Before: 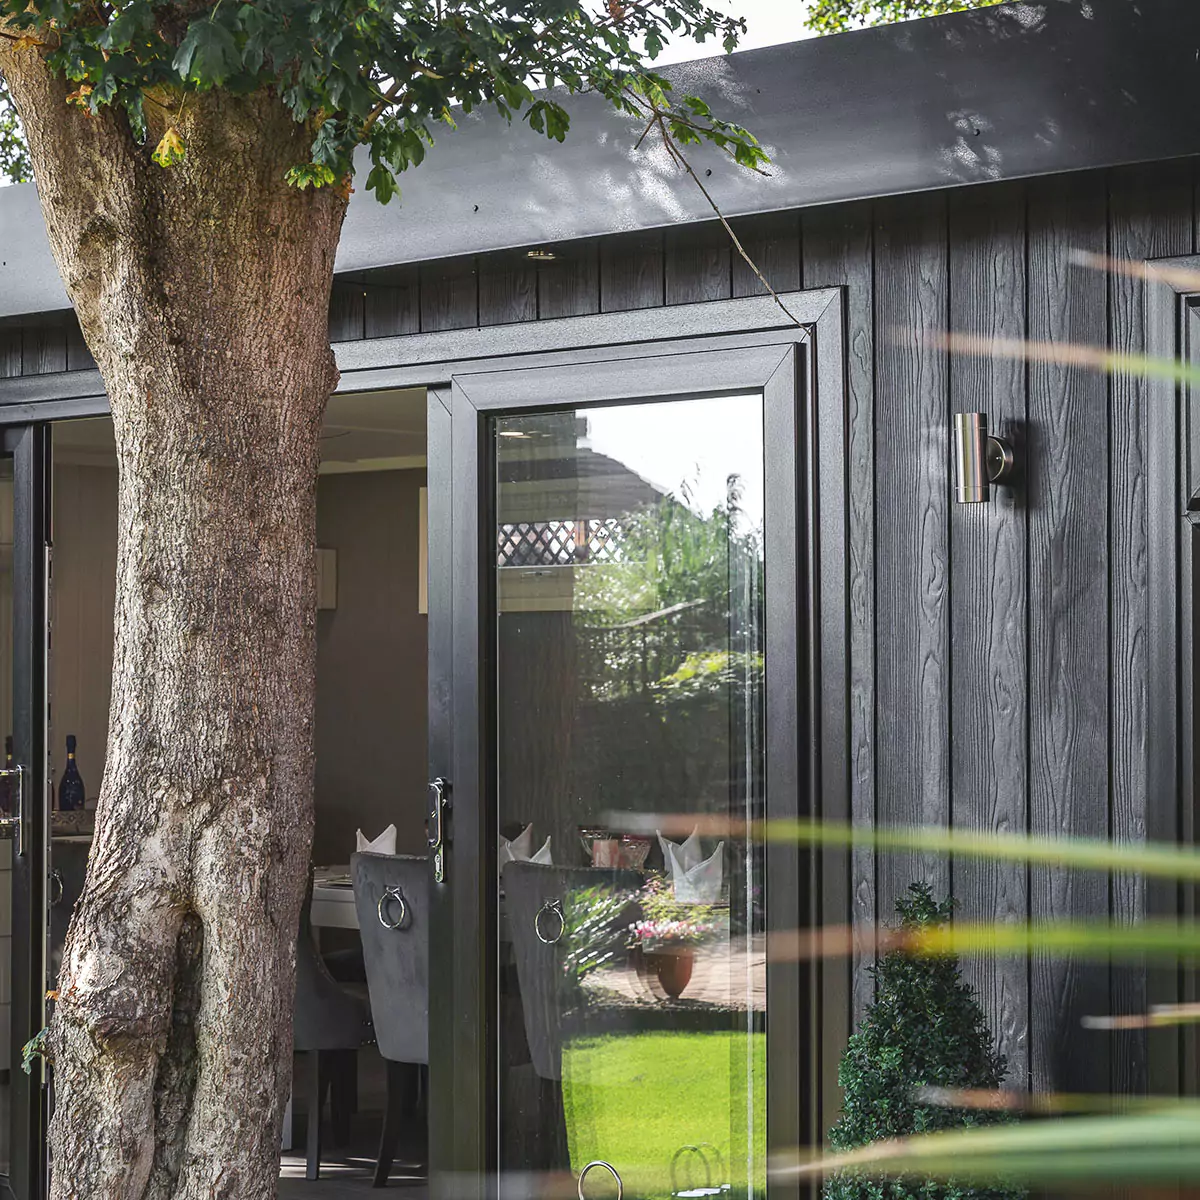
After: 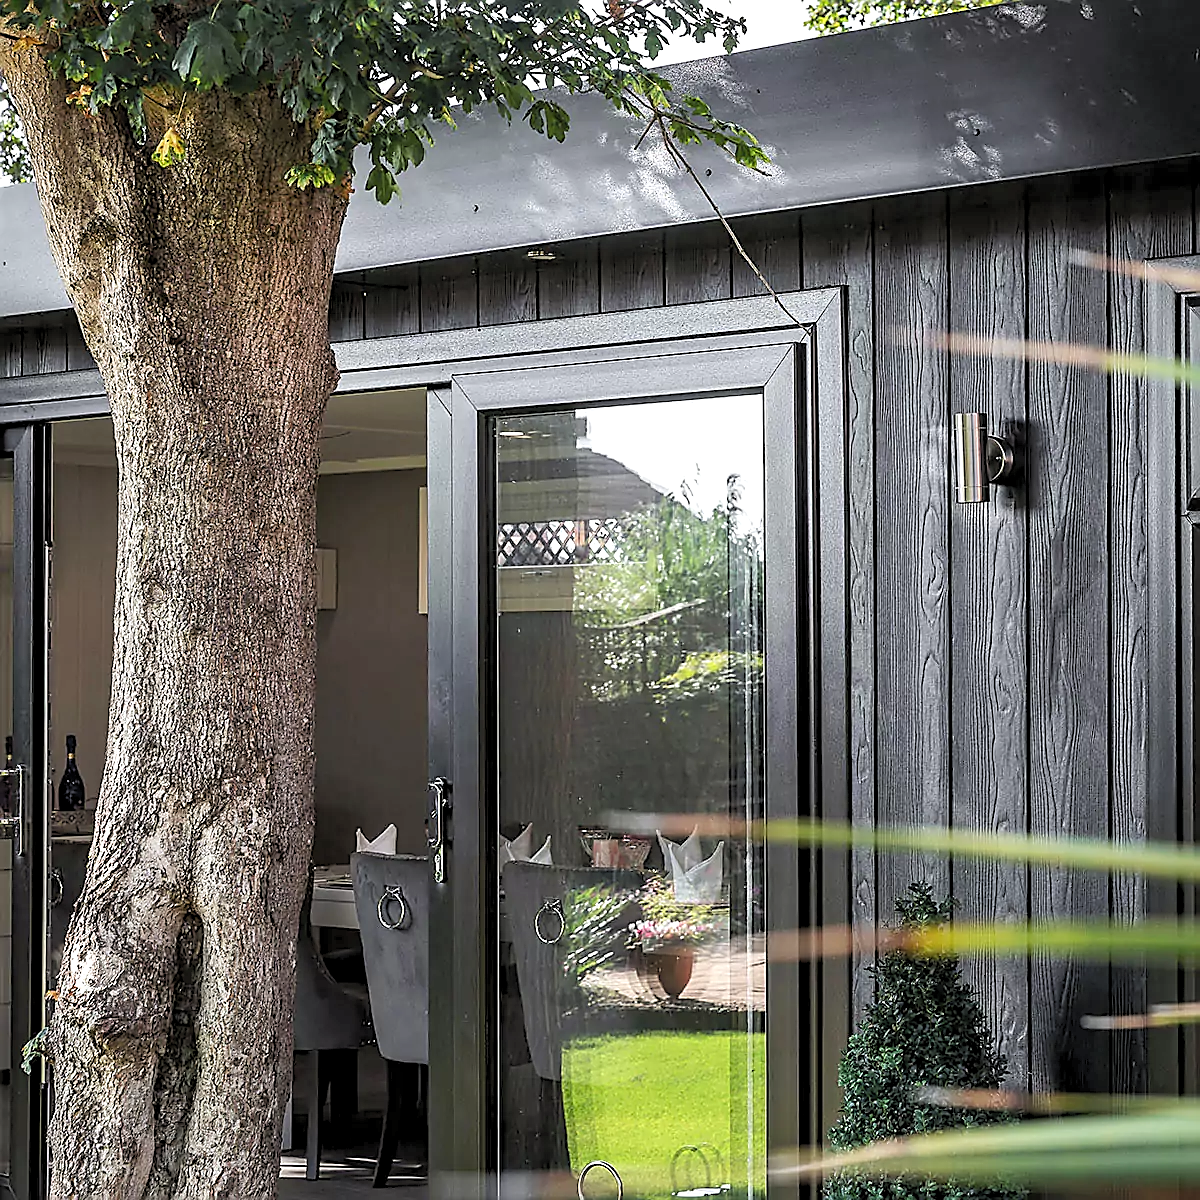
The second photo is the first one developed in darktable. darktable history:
rgb levels: levels [[0.013, 0.434, 0.89], [0, 0.5, 1], [0, 0.5, 1]]
sharpen: radius 1.4, amount 1.25, threshold 0.7
